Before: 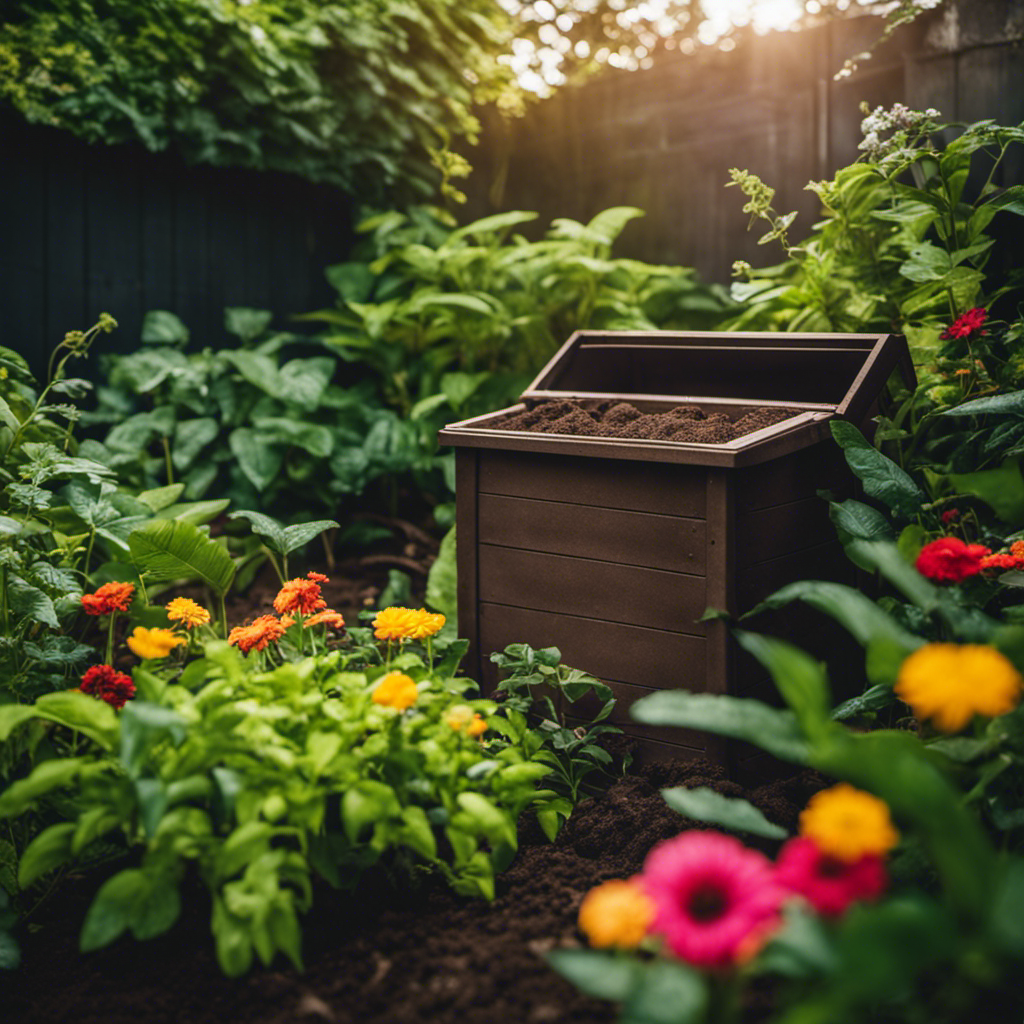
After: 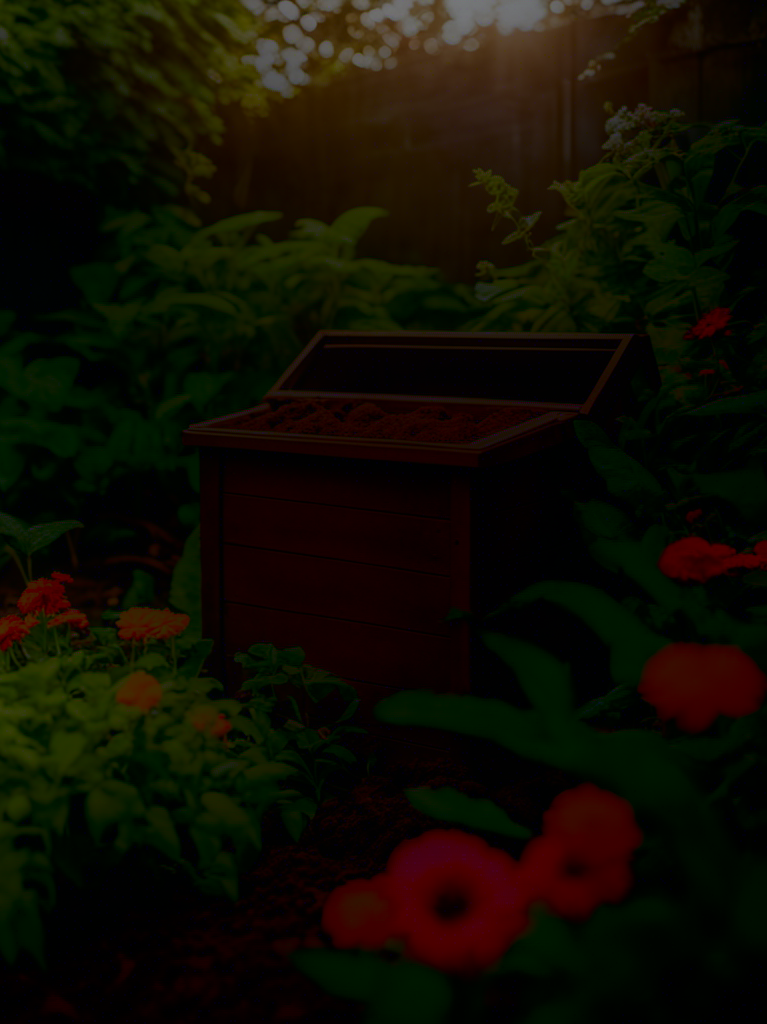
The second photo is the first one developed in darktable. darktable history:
crop and rotate: left 25.079%
haze removal: compatibility mode true, adaptive false
shadows and highlights: shadows -70.53, highlights 36.23, soften with gaussian
exposure: exposure -2.092 EV, compensate highlight preservation false
